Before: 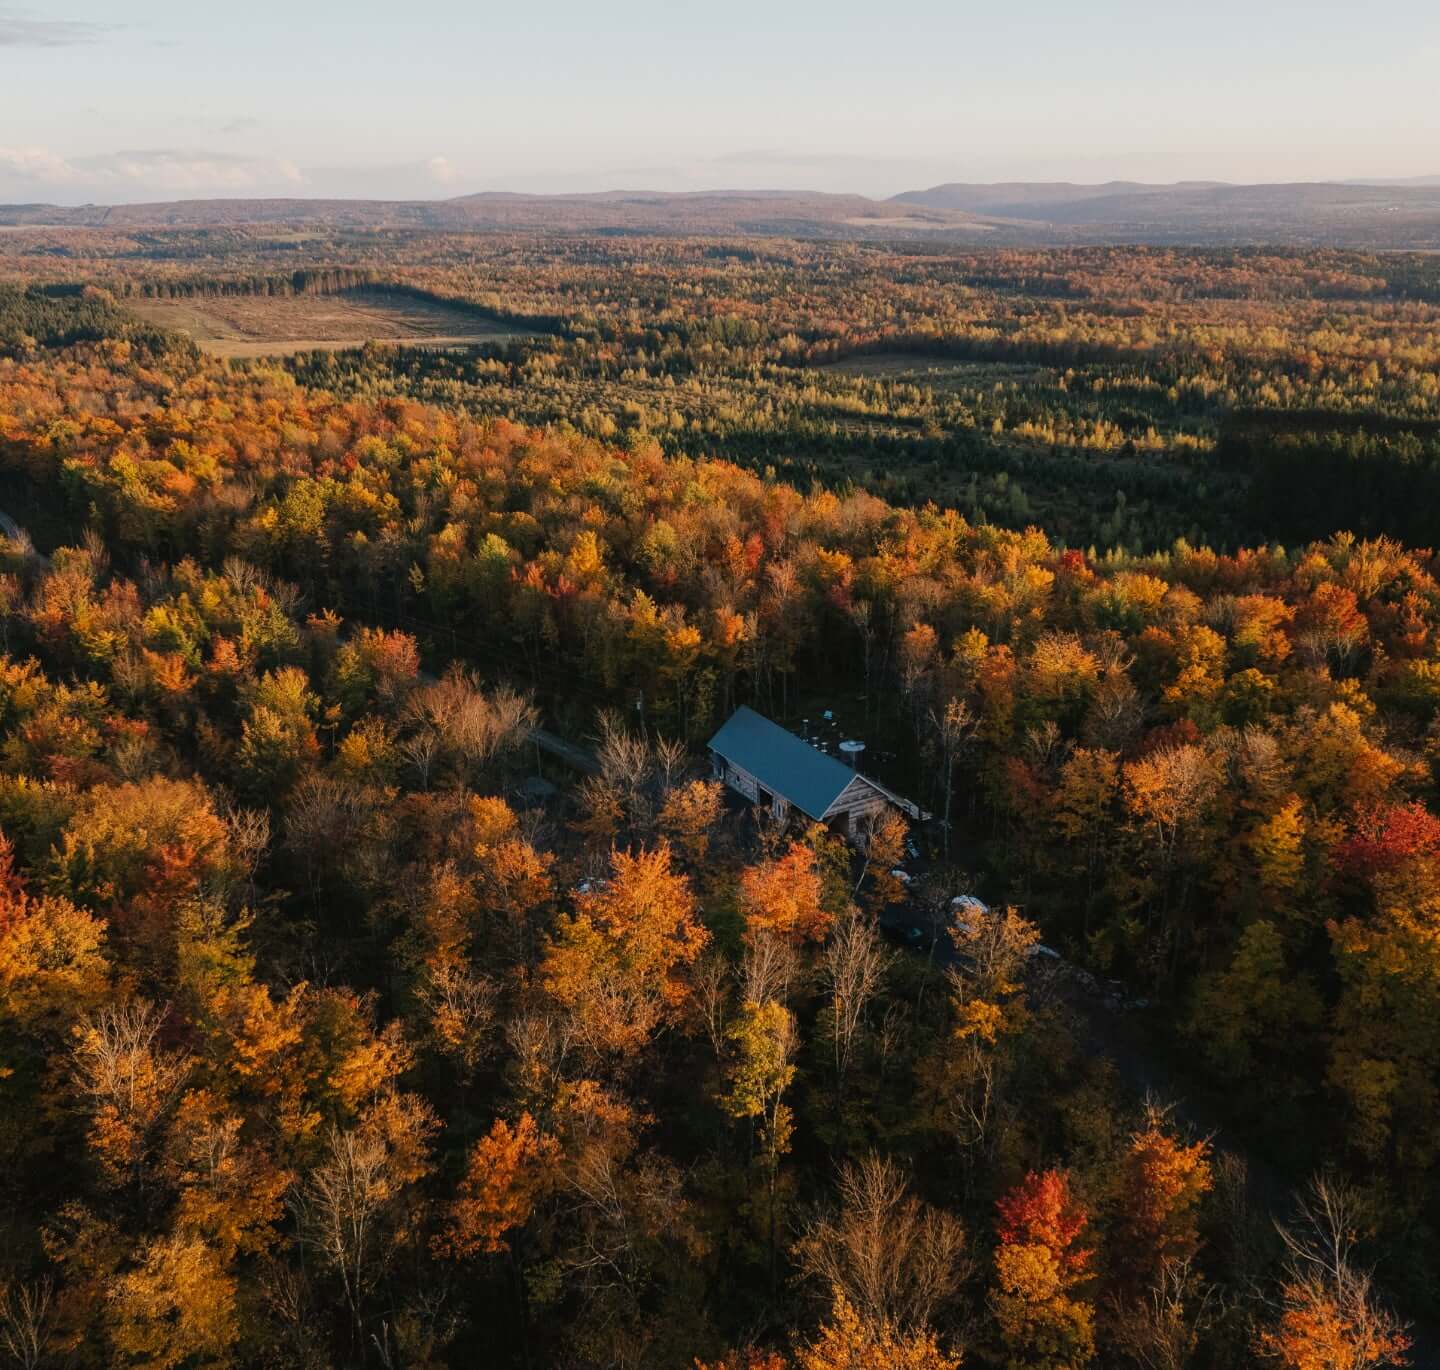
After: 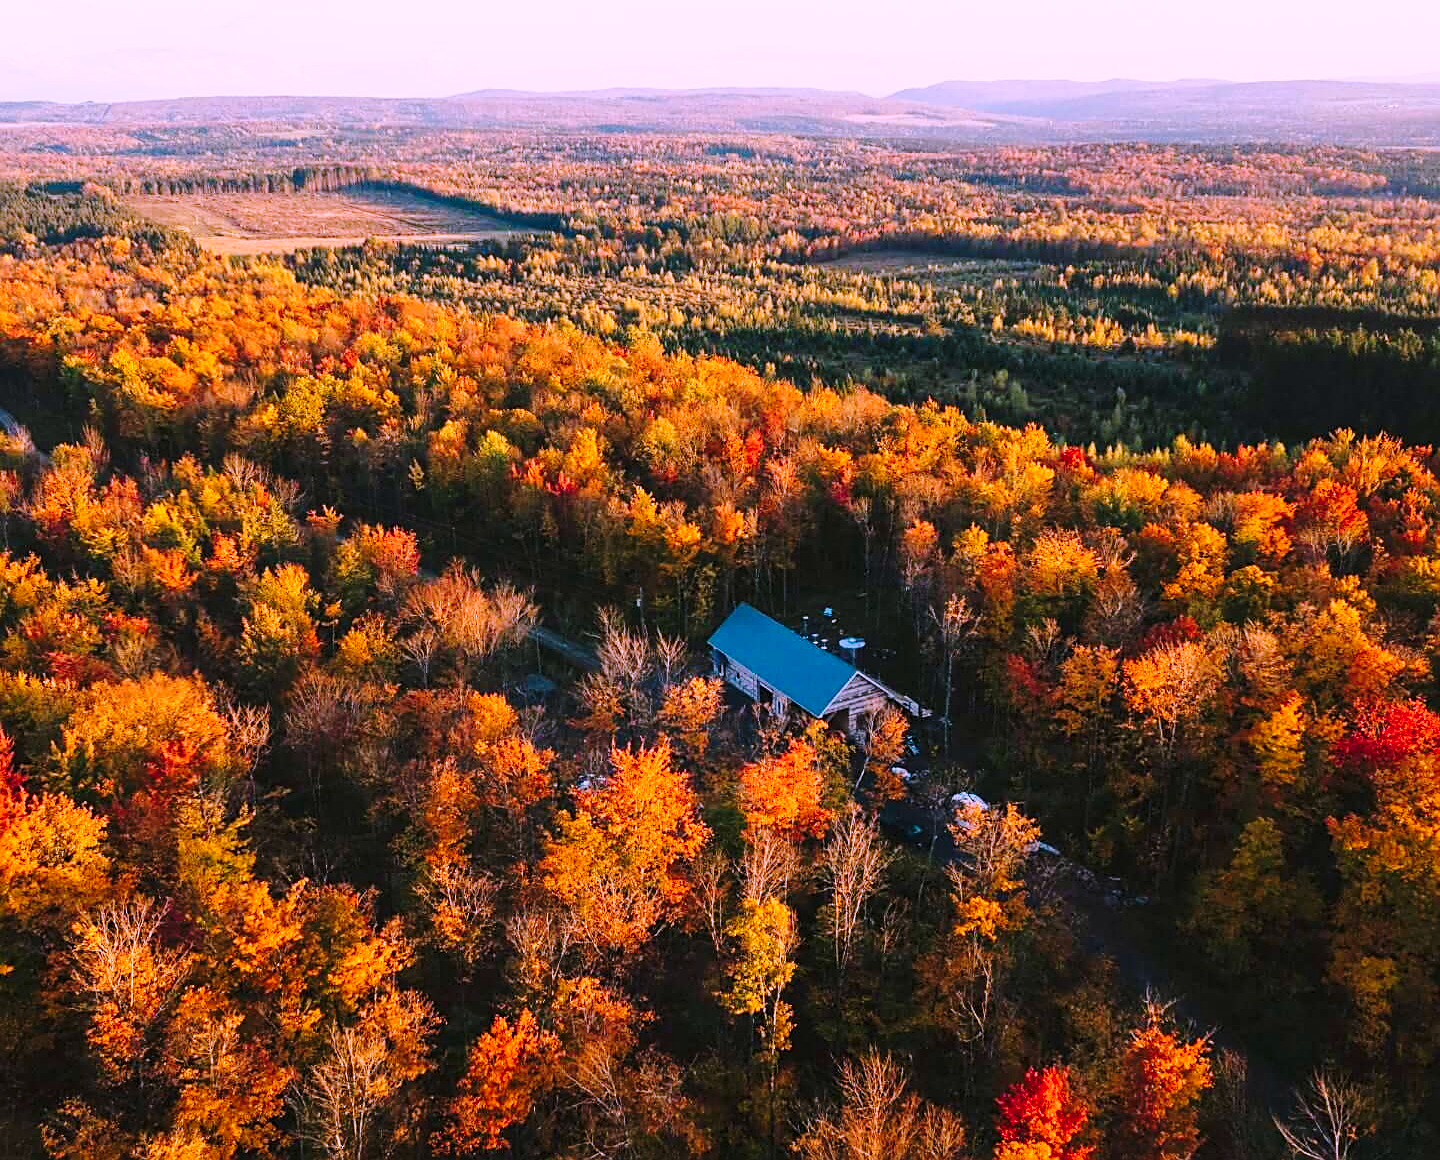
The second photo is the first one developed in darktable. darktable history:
base curve: curves: ch0 [(0, 0) (0.028, 0.03) (0.121, 0.232) (0.46, 0.748) (0.859, 0.968) (1, 1)], preserve colors none
crop: top 7.591%, bottom 7.685%
color balance rgb: perceptual saturation grading › global saturation 29.867%, contrast -9.713%
sharpen: on, module defaults
exposure: exposure 0.289 EV, compensate highlight preservation false
color correction: highlights a* 15.07, highlights b* -24.37
